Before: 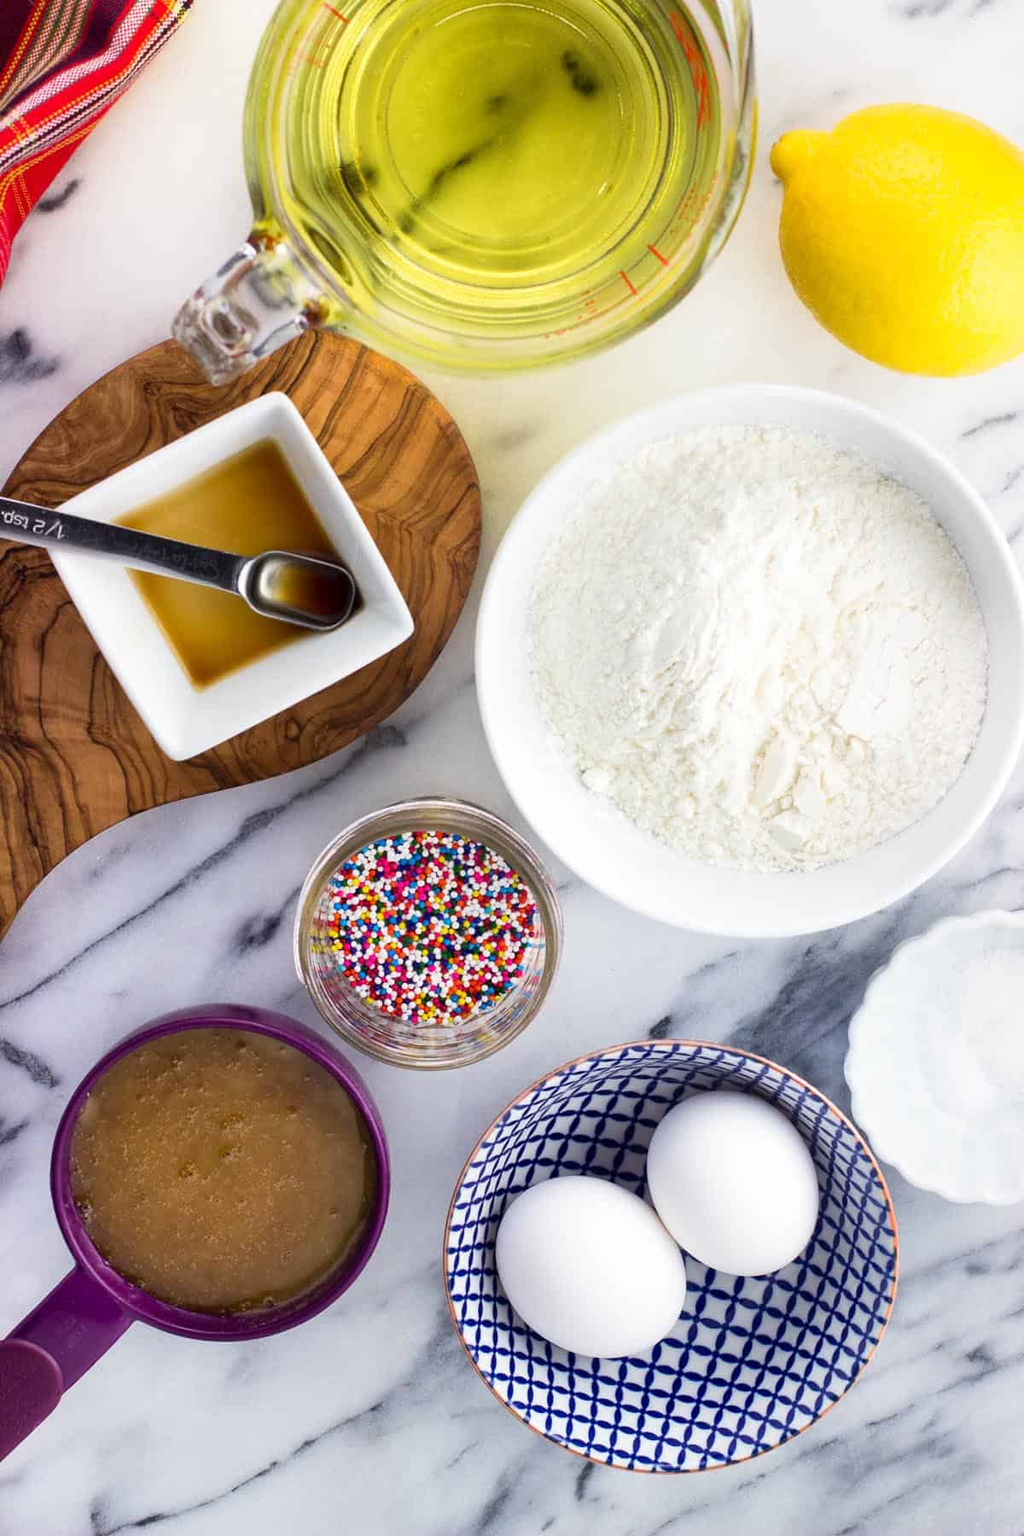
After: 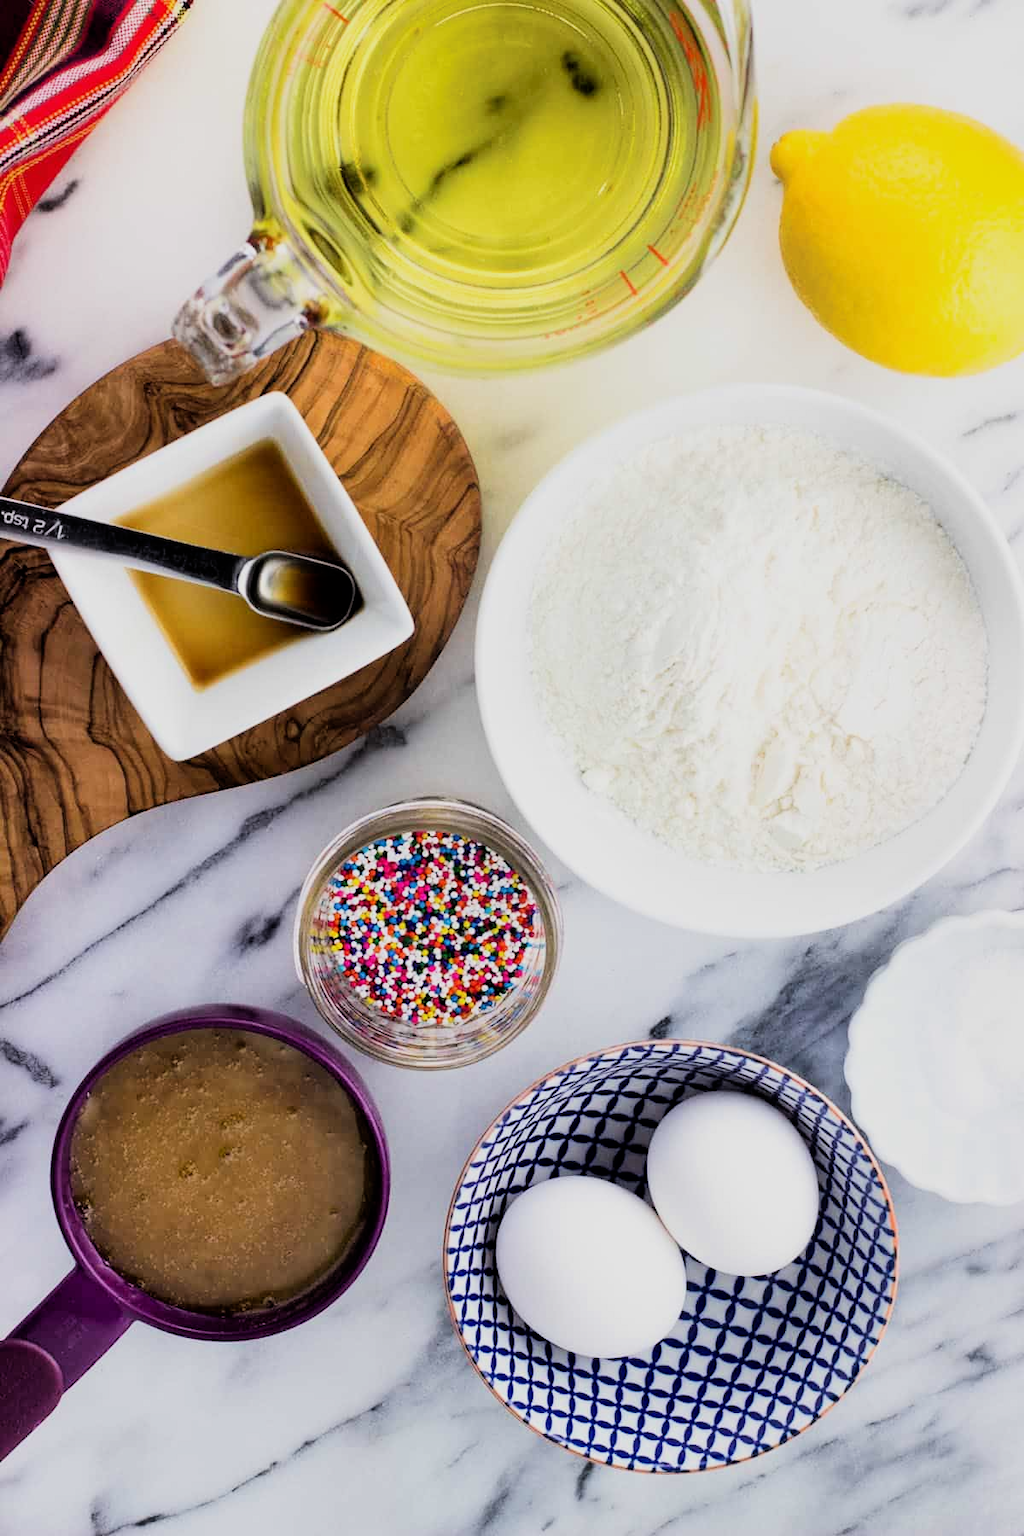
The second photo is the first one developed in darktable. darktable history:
filmic rgb: black relative exposure -5.04 EV, white relative exposure 3.98 EV, threshold 3.04 EV, hardness 2.9, contrast 1.3, enable highlight reconstruction true
